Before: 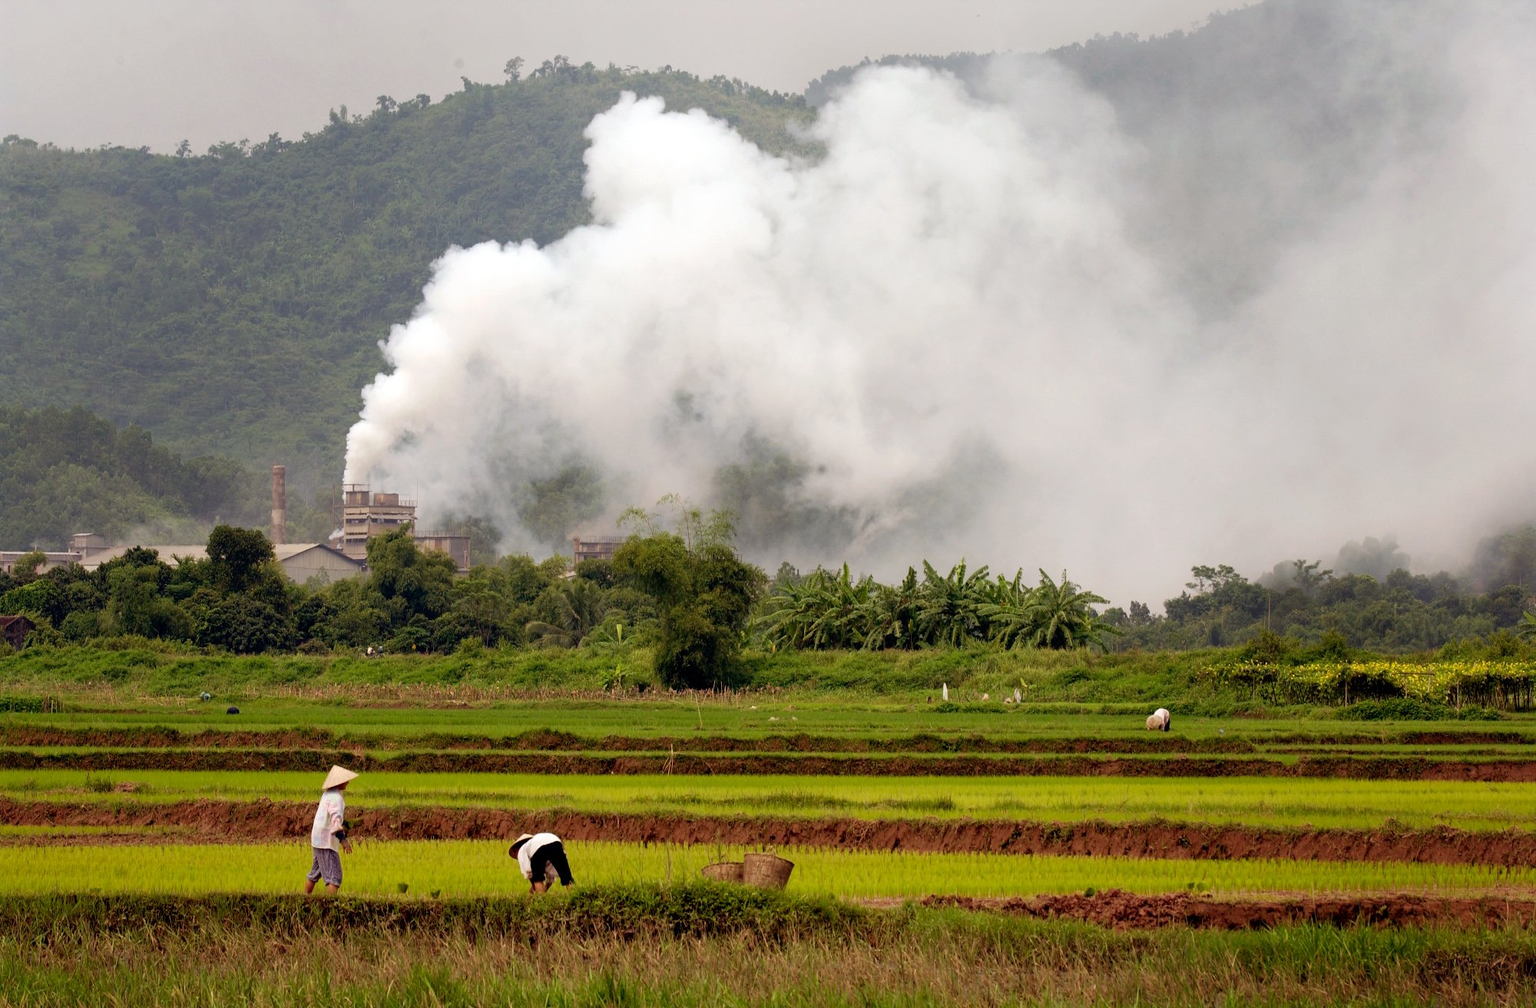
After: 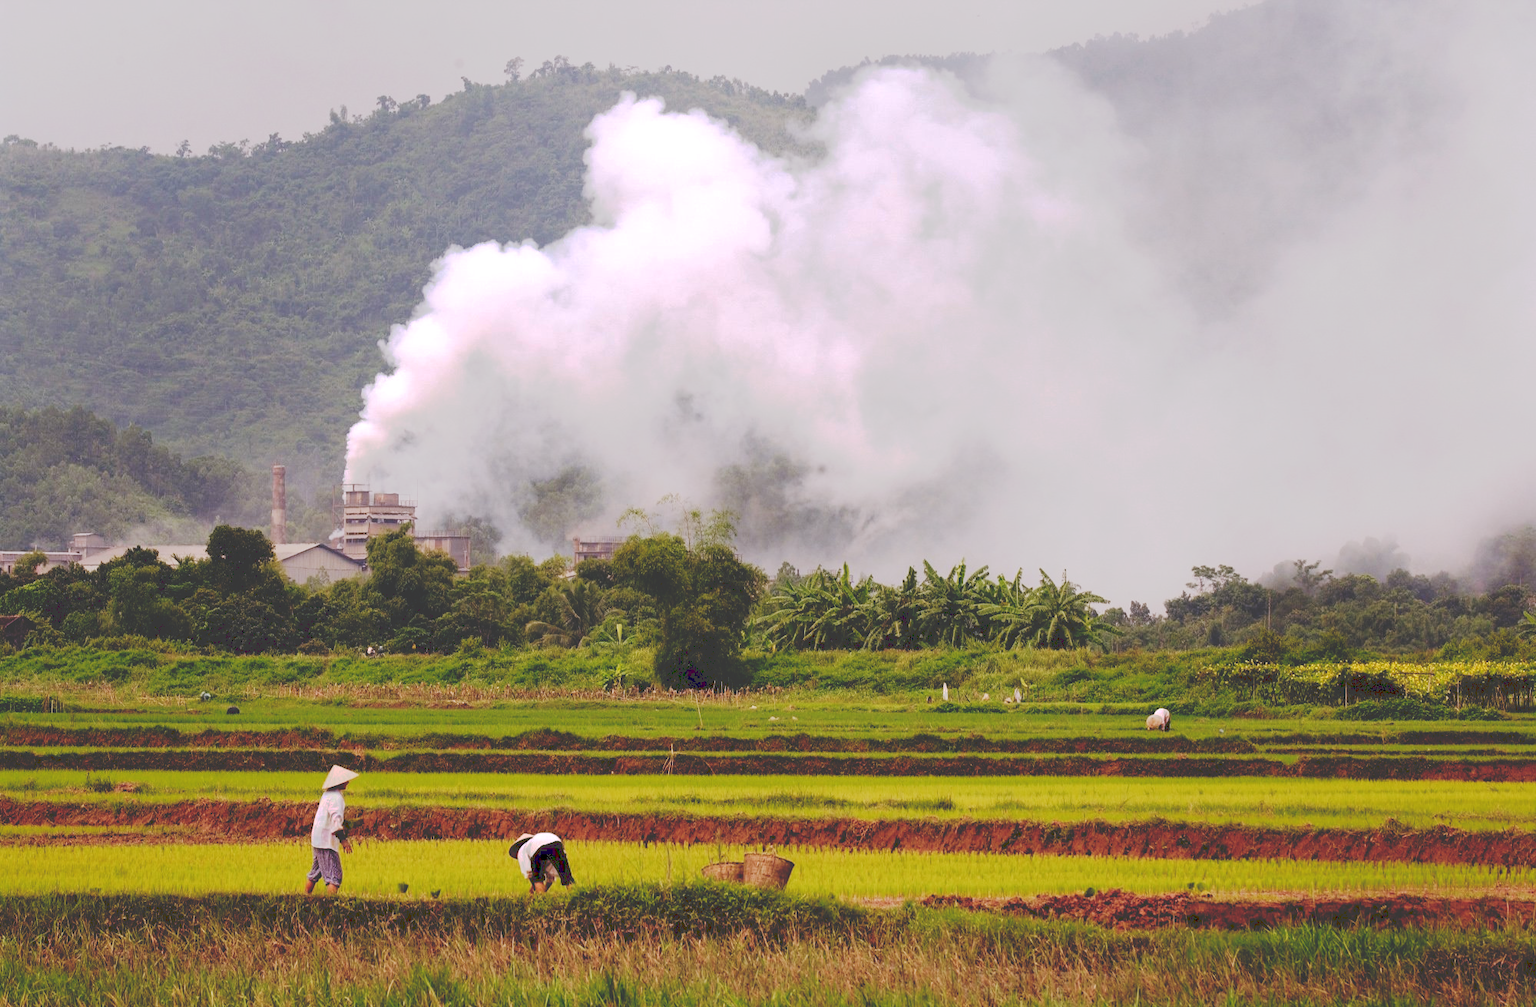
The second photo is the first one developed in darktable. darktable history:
tone curve: curves: ch0 [(0, 0) (0.003, 0.232) (0.011, 0.232) (0.025, 0.232) (0.044, 0.233) (0.069, 0.234) (0.1, 0.237) (0.136, 0.247) (0.177, 0.258) (0.224, 0.283) (0.277, 0.332) (0.335, 0.401) (0.399, 0.483) (0.468, 0.56) (0.543, 0.637) (0.623, 0.706) (0.709, 0.764) (0.801, 0.816) (0.898, 0.859) (1, 1)], preserve colors none
white balance: red 1.05, blue 1.072
